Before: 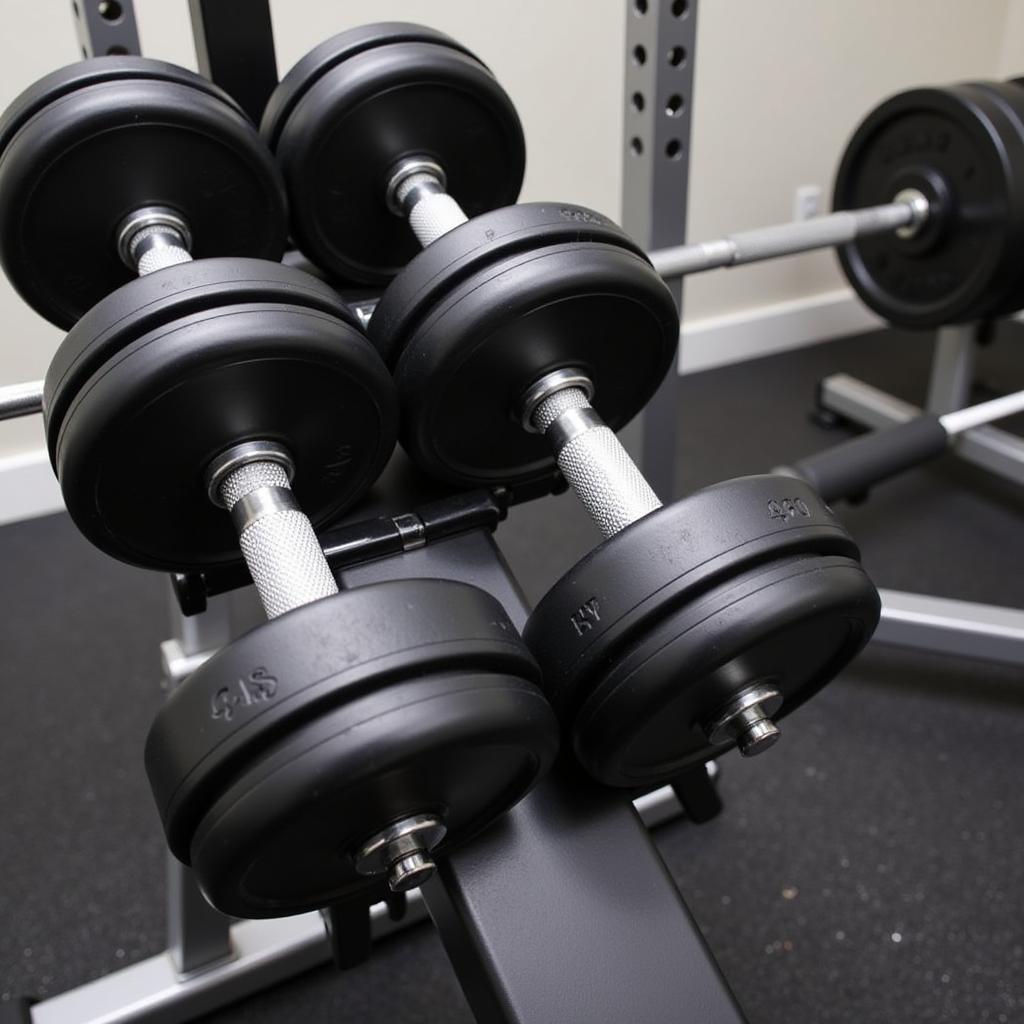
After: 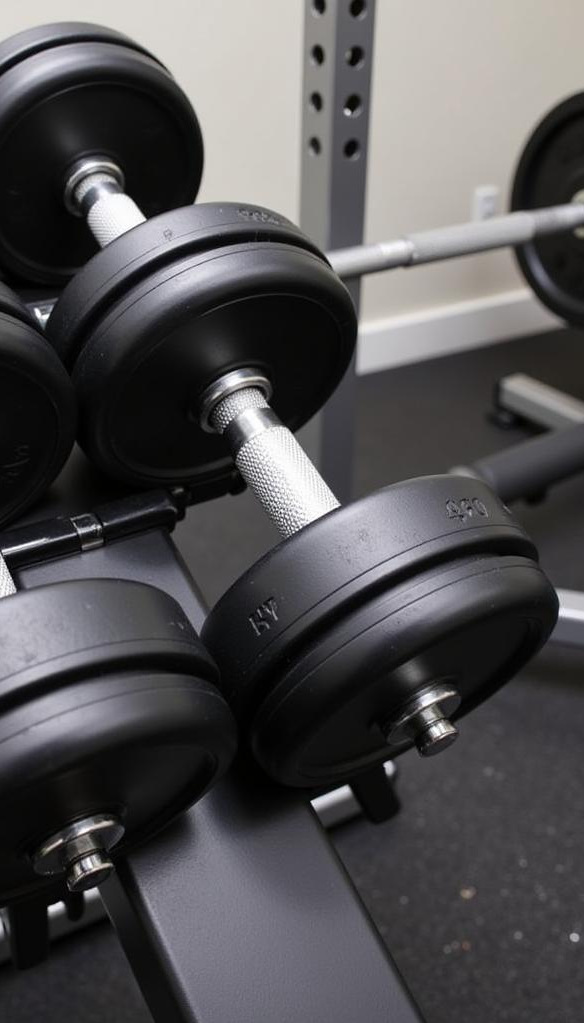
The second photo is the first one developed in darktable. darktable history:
crop: left 31.532%, top 0.023%, right 11.426%
